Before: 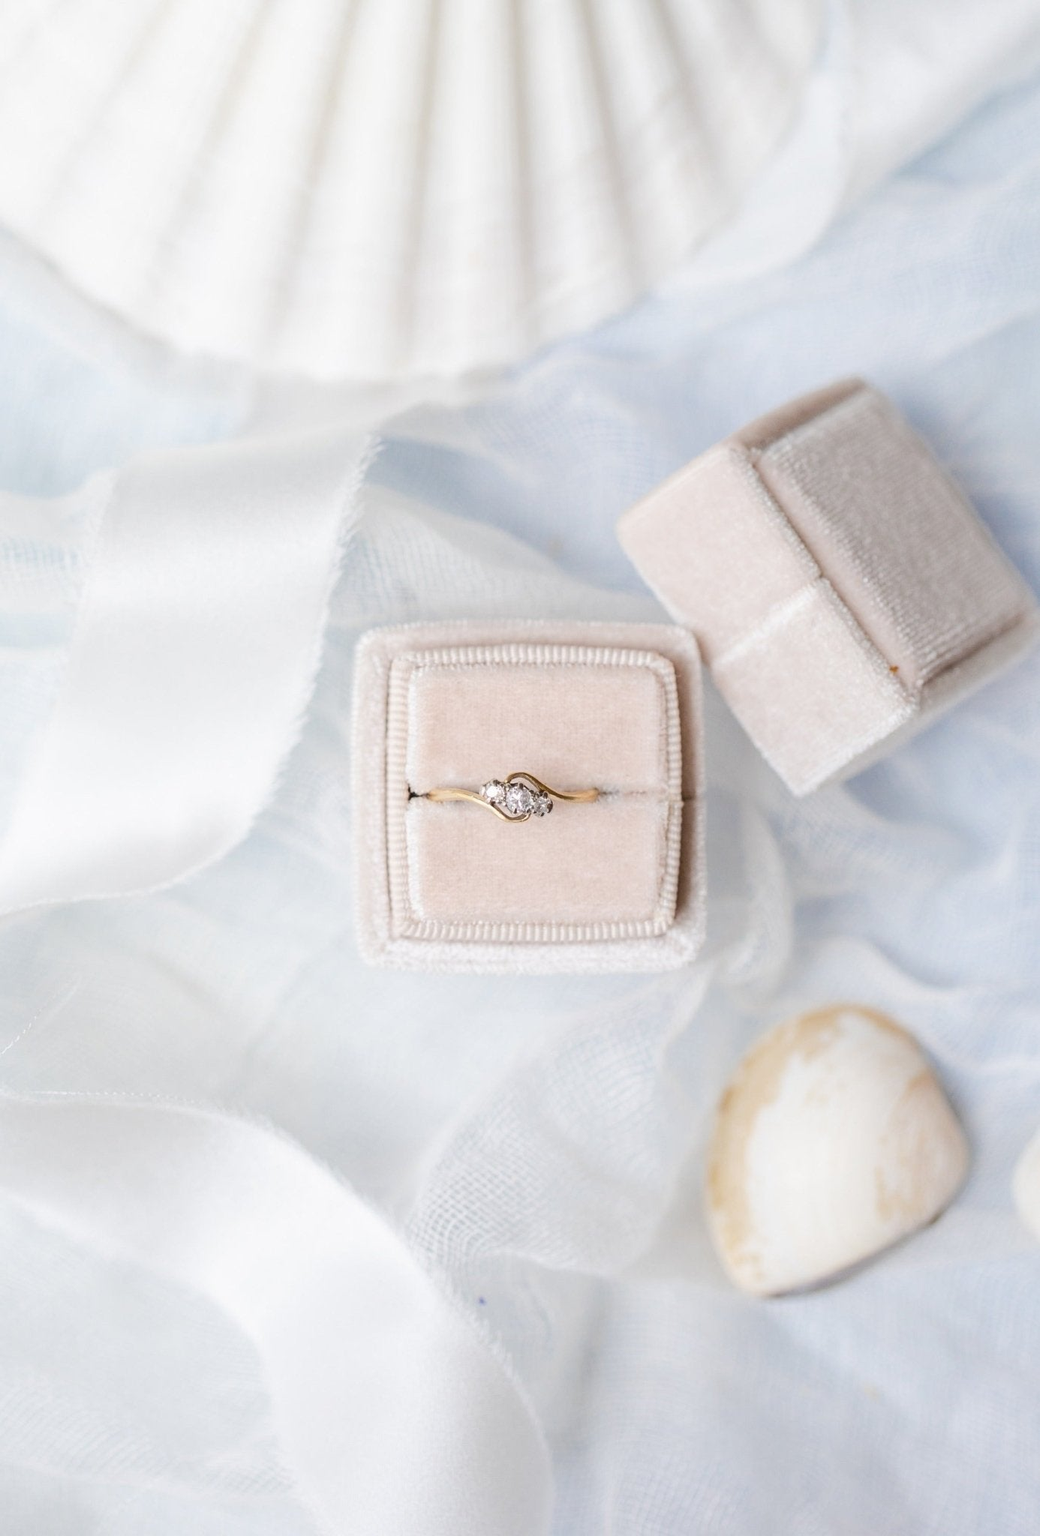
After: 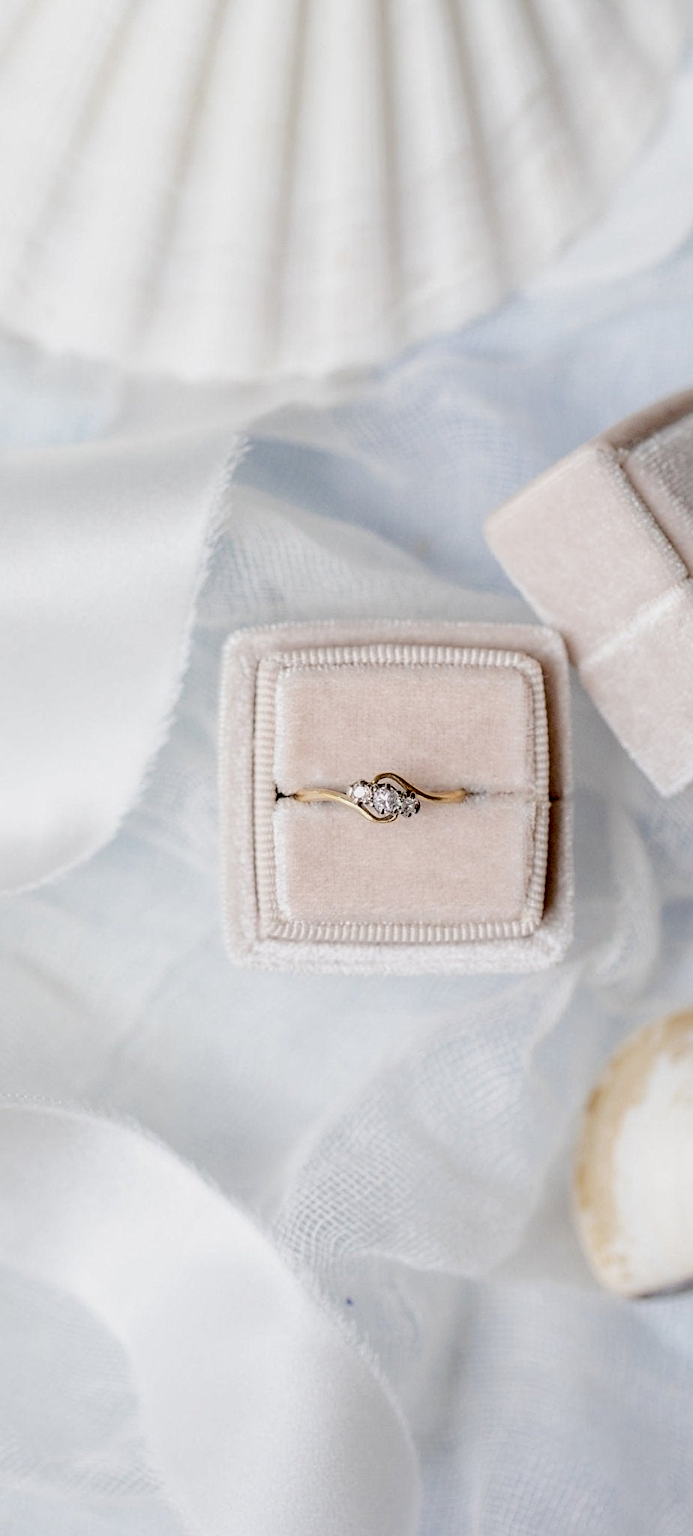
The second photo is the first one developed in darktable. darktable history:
sharpen: amount 0.217
crop and rotate: left 12.832%, right 20.475%
exposure: black level correction 0.046, exposure -0.229 EV, compensate highlight preservation false
local contrast: highlights 24%, shadows 73%, midtone range 0.743
